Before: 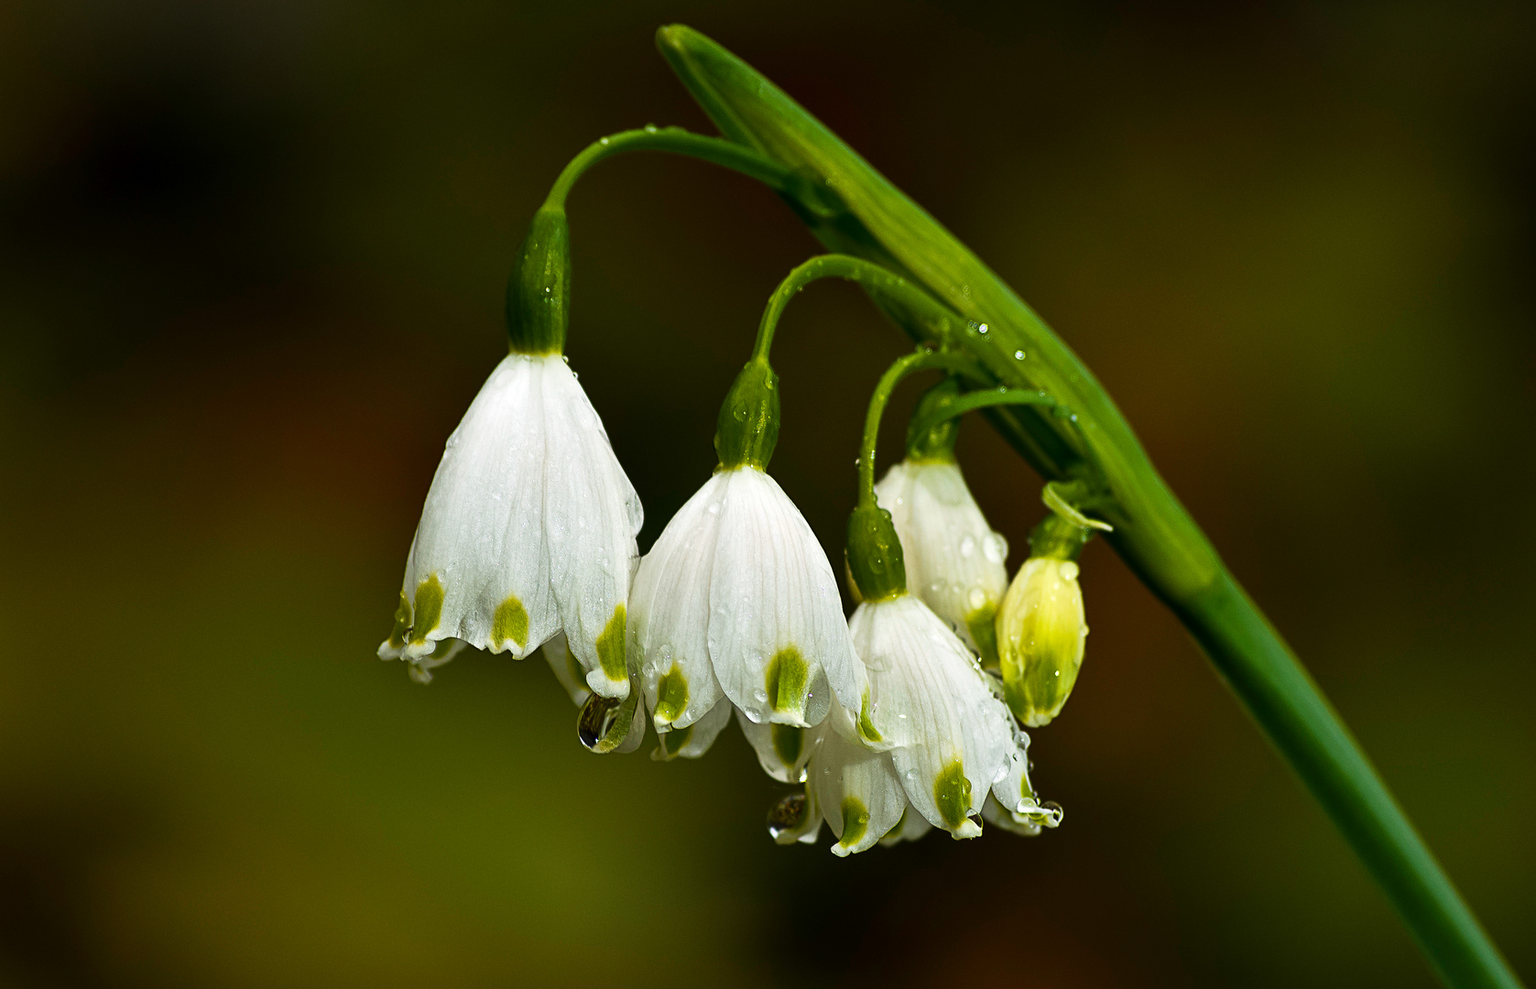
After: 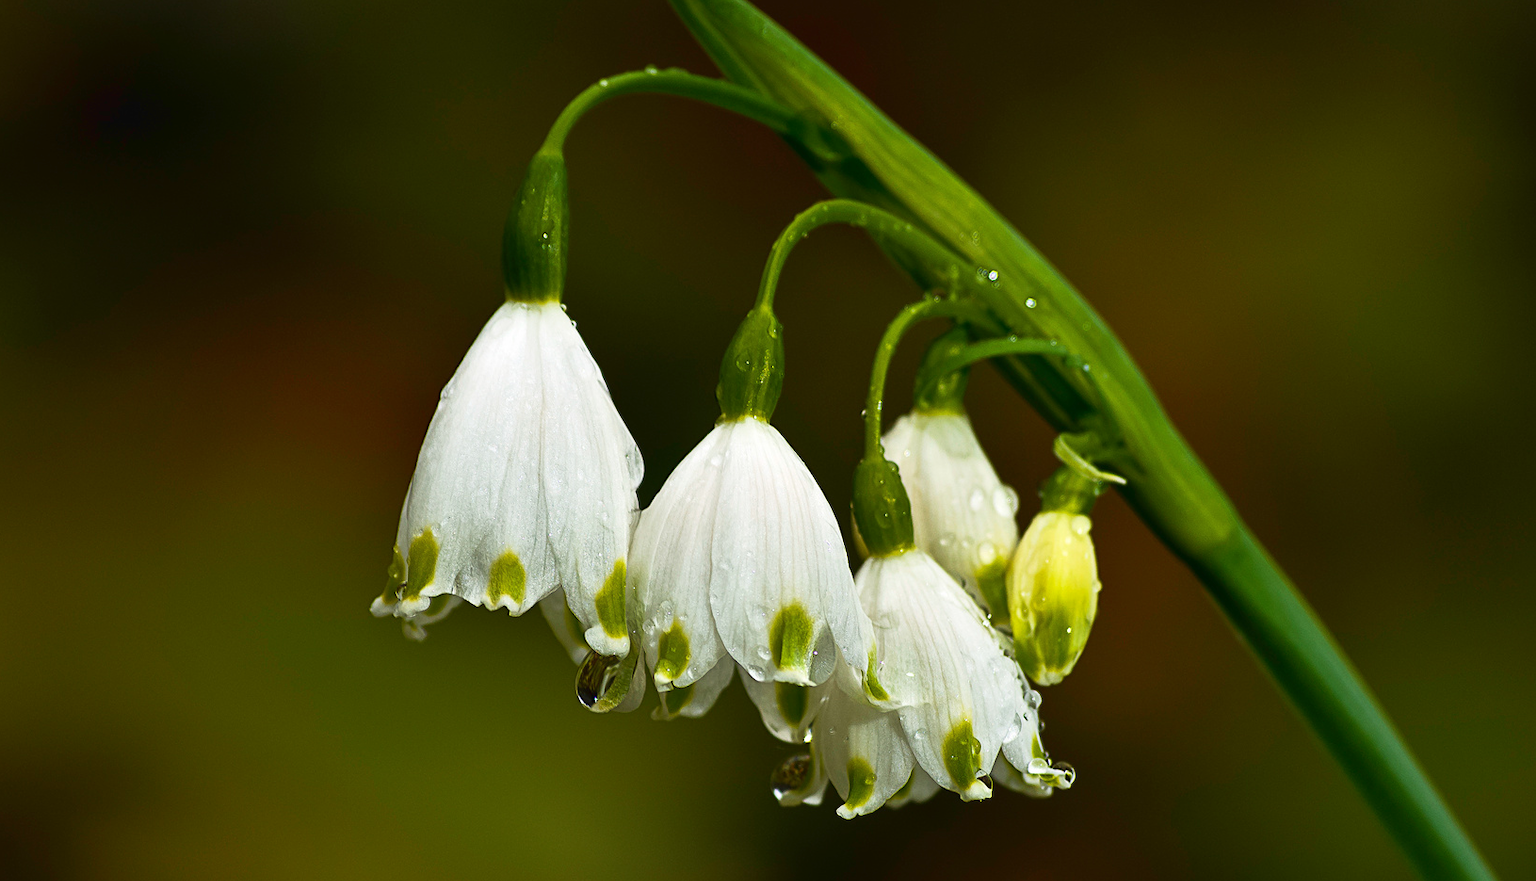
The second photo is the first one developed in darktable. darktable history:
tone curve: curves: ch0 [(0, 0.024) (0.119, 0.146) (0.474, 0.464) (0.718, 0.721) (0.817, 0.839) (1, 0.998)]; ch1 [(0, 0) (0.377, 0.416) (0.439, 0.451) (0.477, 0.477) (0.501, 0.497) (0.538, 0.544) (0.58, 0.602) (0.664, 0.676) (0.783, 0.804) (1, 1)]; ch2 [(0, 0) (0.38, 0.405) (0.463, 0.456) (0.498, 0.497) (0.524, 0.535) (0.578, 0.576) (0.648, 0.665) (1, 1)], color space Lab, linked channels, preserve colors none
crop: left 1.174%, top 6.14%, right 1.56%, bottom 7.179%
